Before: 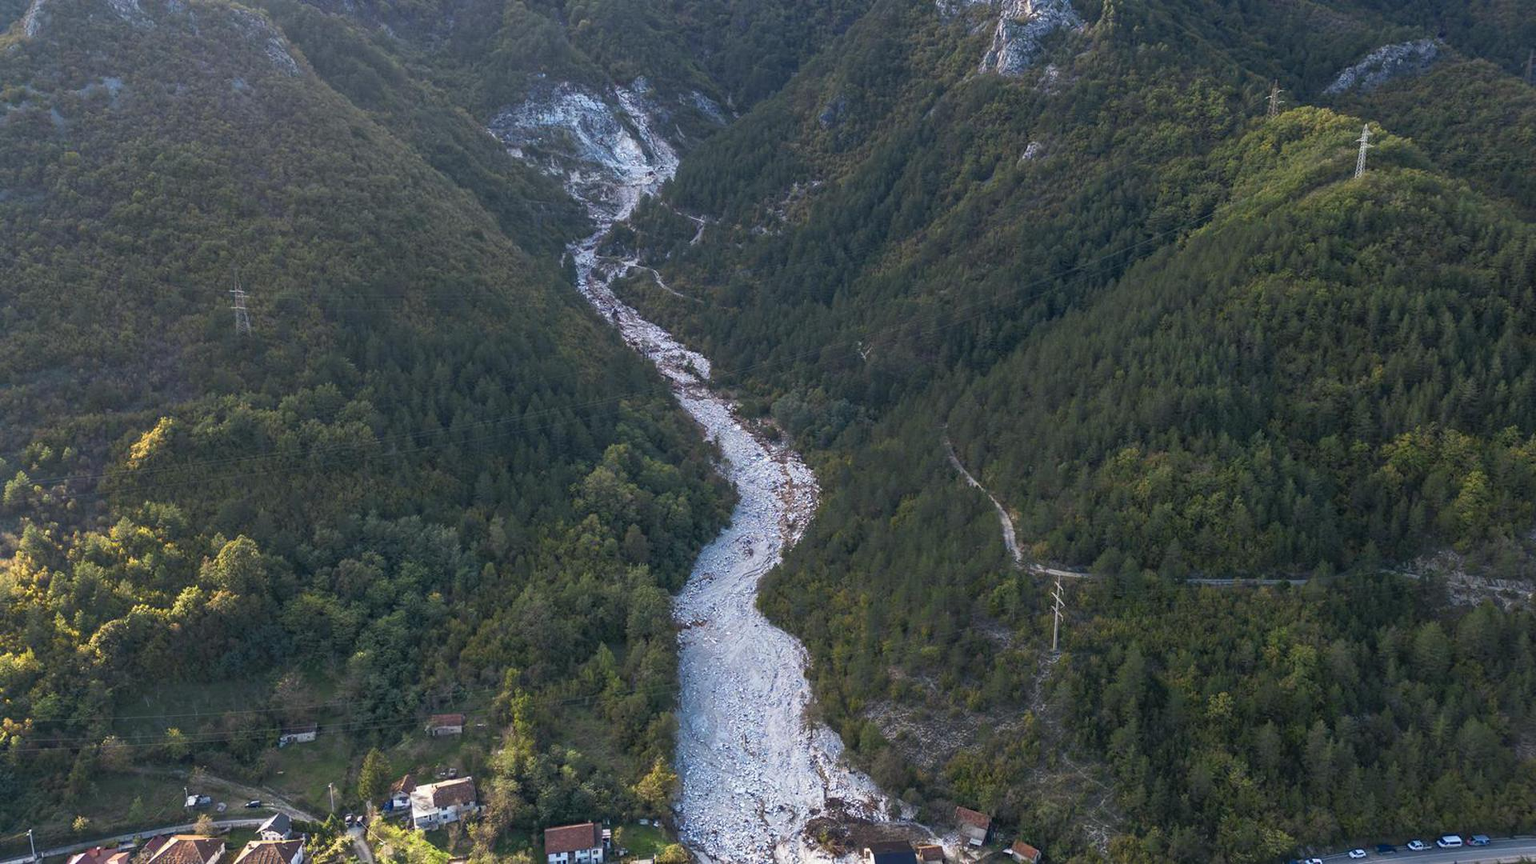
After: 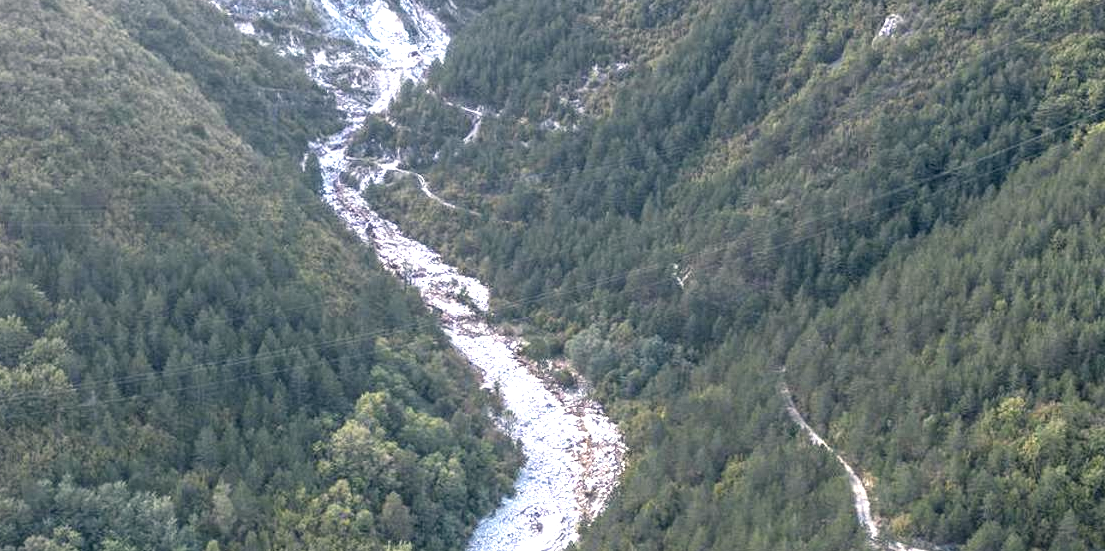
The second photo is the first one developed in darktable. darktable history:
crop: left 20.799%, top 15.116%, right 21.641%, bottom 33.83%
color correction: highlights a* 2.77, highlights b* 5.02, shadows a* -2.5, shadows b* -4.87, saturation 0.803
local contrast: detail 130%
exposure: black level correction 0, exposure 1.515 EV, compensate highlight preservation false
